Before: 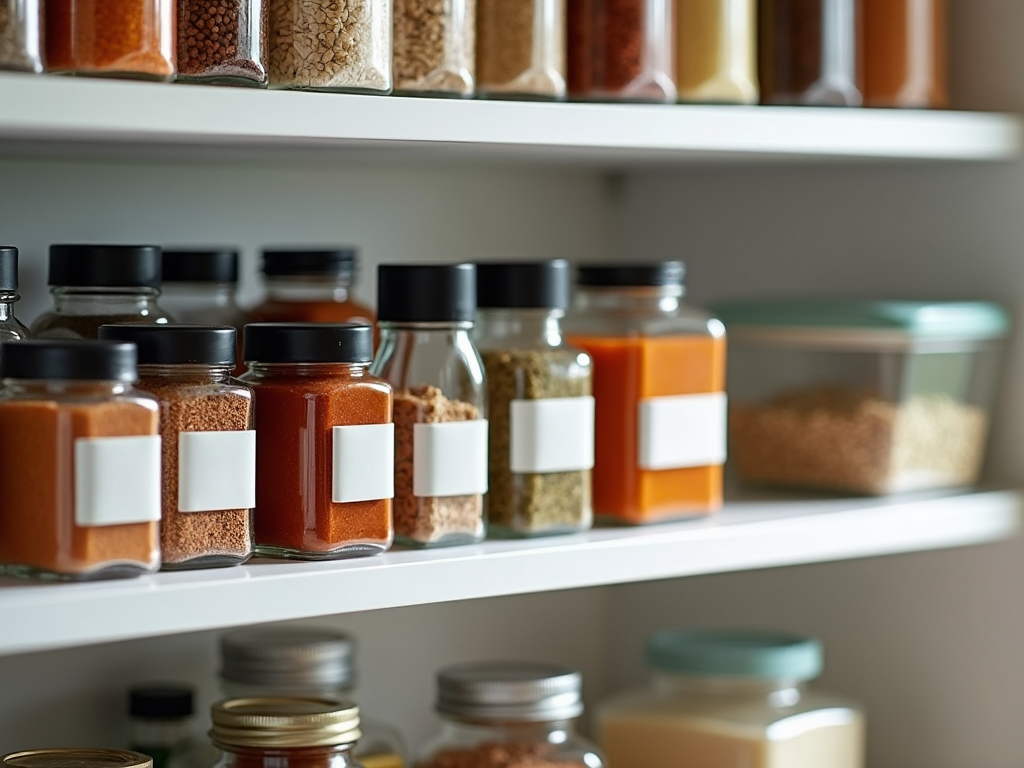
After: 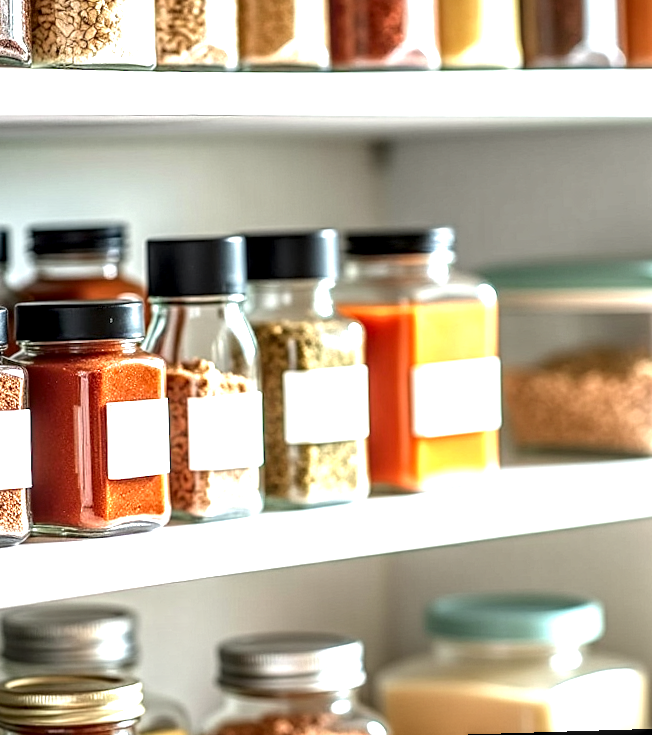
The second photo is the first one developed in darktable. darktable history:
crop and rotate: left 22.918%, top 5.629%, right 14.711%, bottom 2.247%
rotate and perspective: rotation -1.75°, automatic cropping off
exposure: black level correction 0, exposure 1.5 EV, compensate exposure bias true, compensate highlight preservation false
local contrast: highlights 19%, detail 186%
